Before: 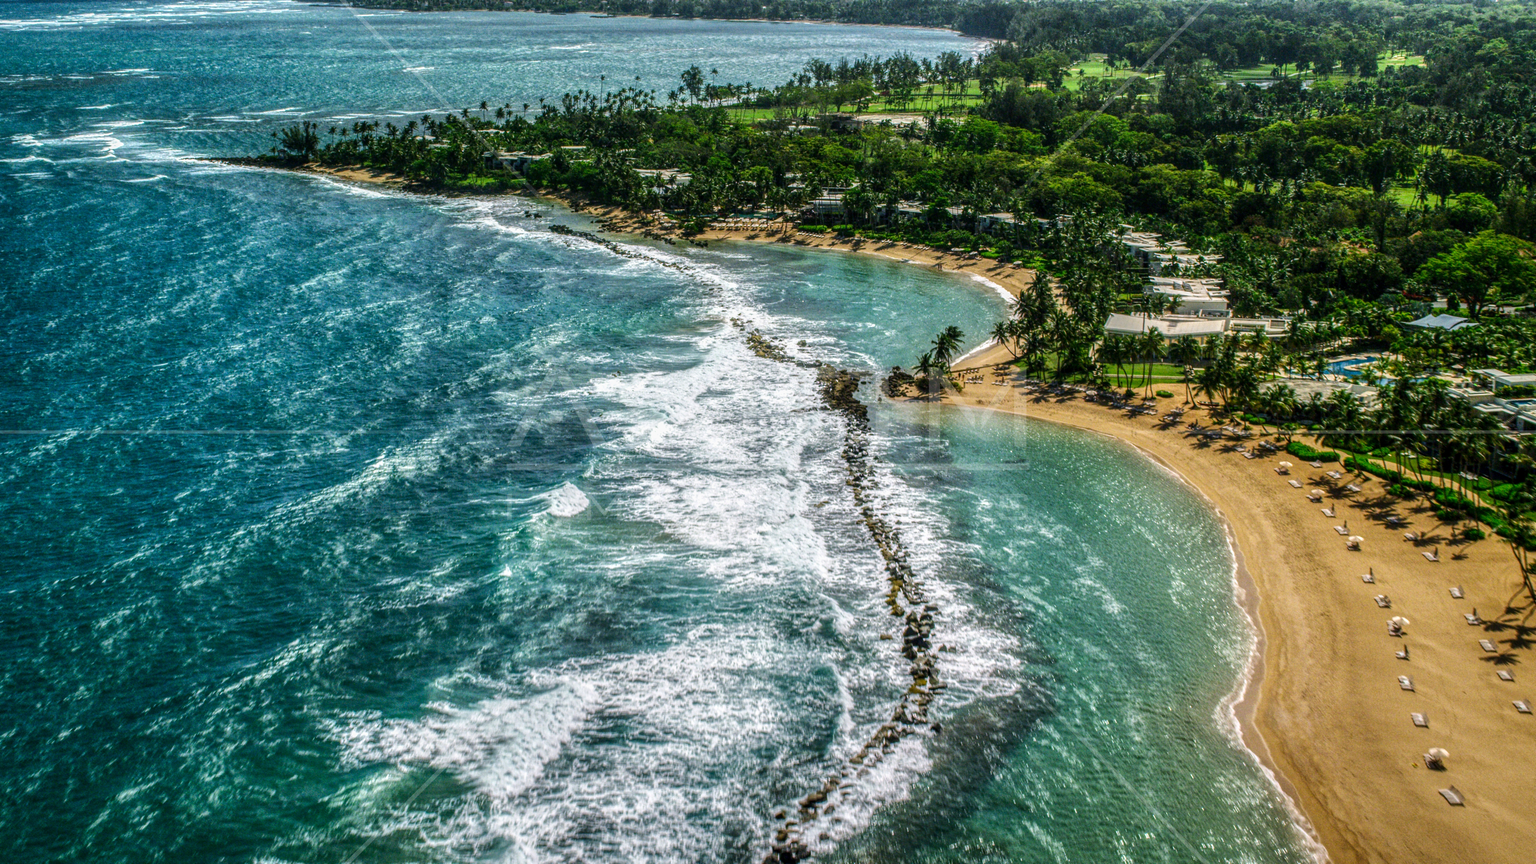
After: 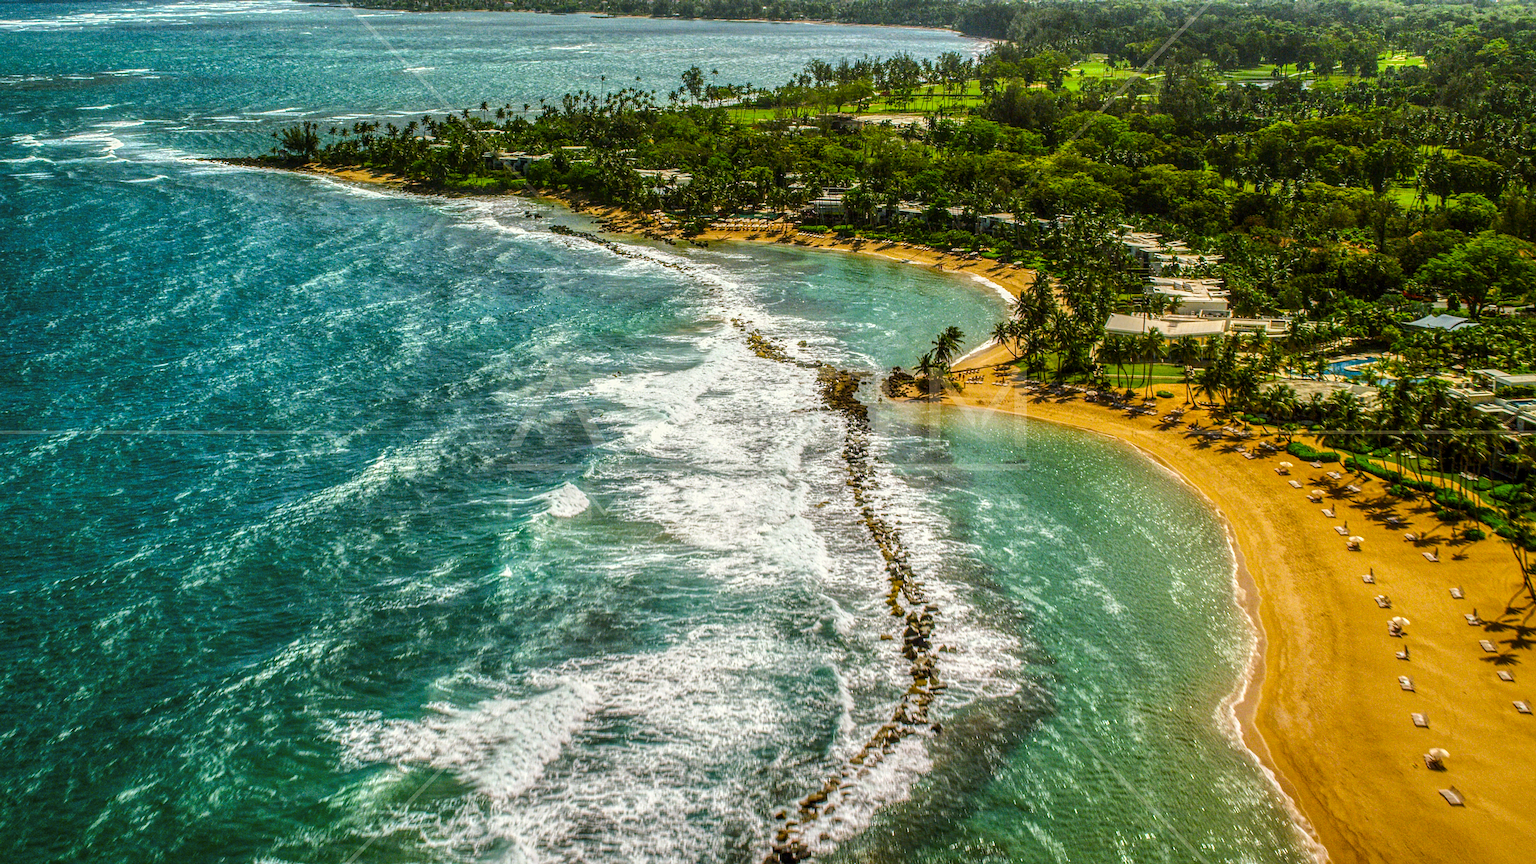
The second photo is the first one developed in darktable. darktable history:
color balance rgb: shadows lift › chroma 2.006%, shadows lift › hue 186.3°, power › luminance 9.764%, power › chroma 2.802%, power › hue 57.54°, perceptual saturation grading › global saturation 24.966%, global vibrance 9.841%
sharpen: on, module defaults
